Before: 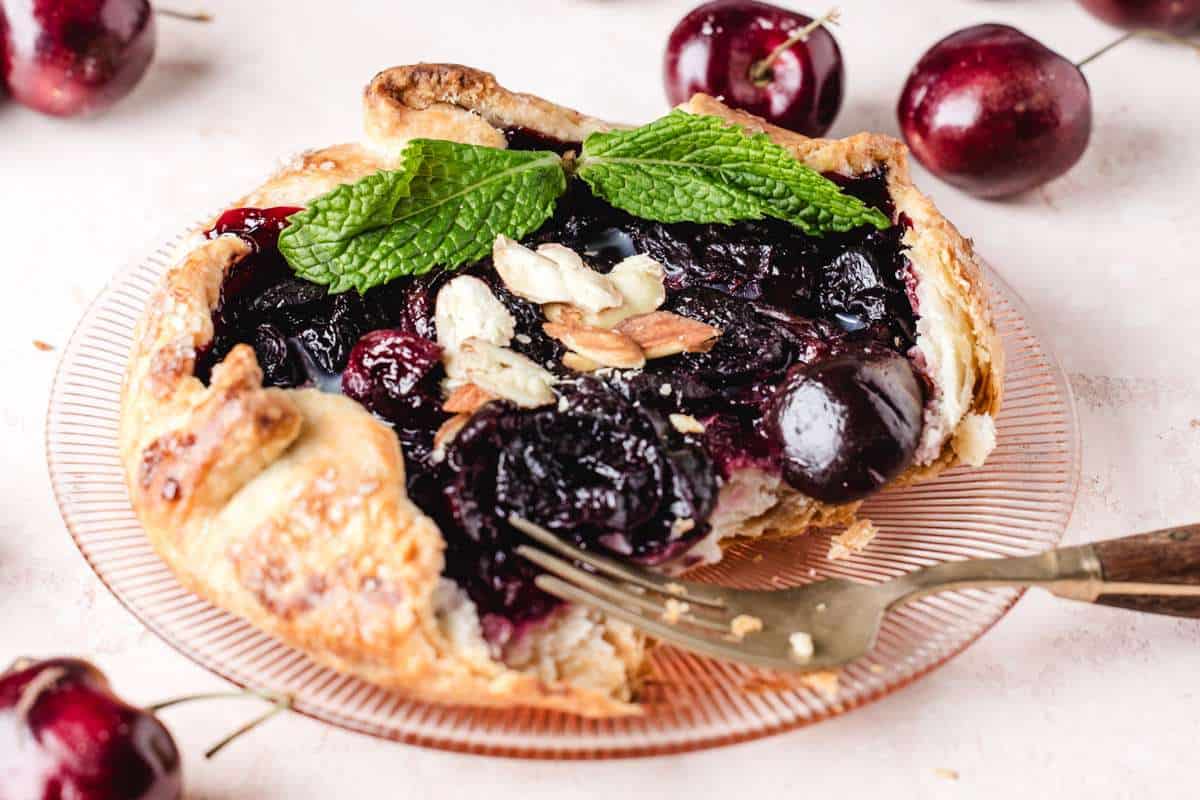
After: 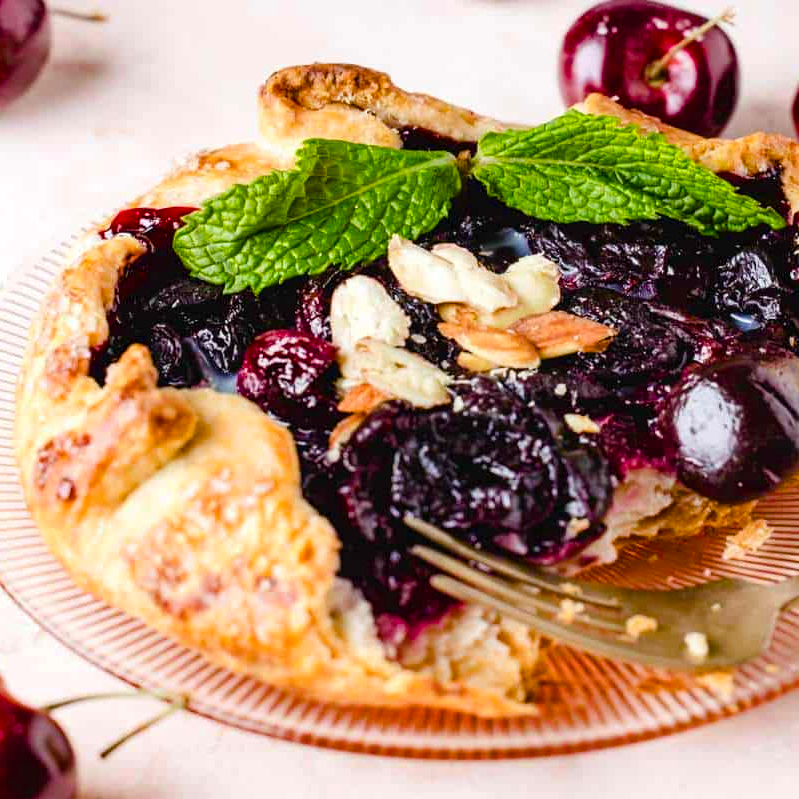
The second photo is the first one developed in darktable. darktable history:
color balance rgb: perceptual saturation grading › global saturation 20%, perceptual saturation grading › highlights -25%, perceptual saturation grading › shadows 25%, global vibrance 50%
crop and rotate: left 8.786%, right 24.548%
